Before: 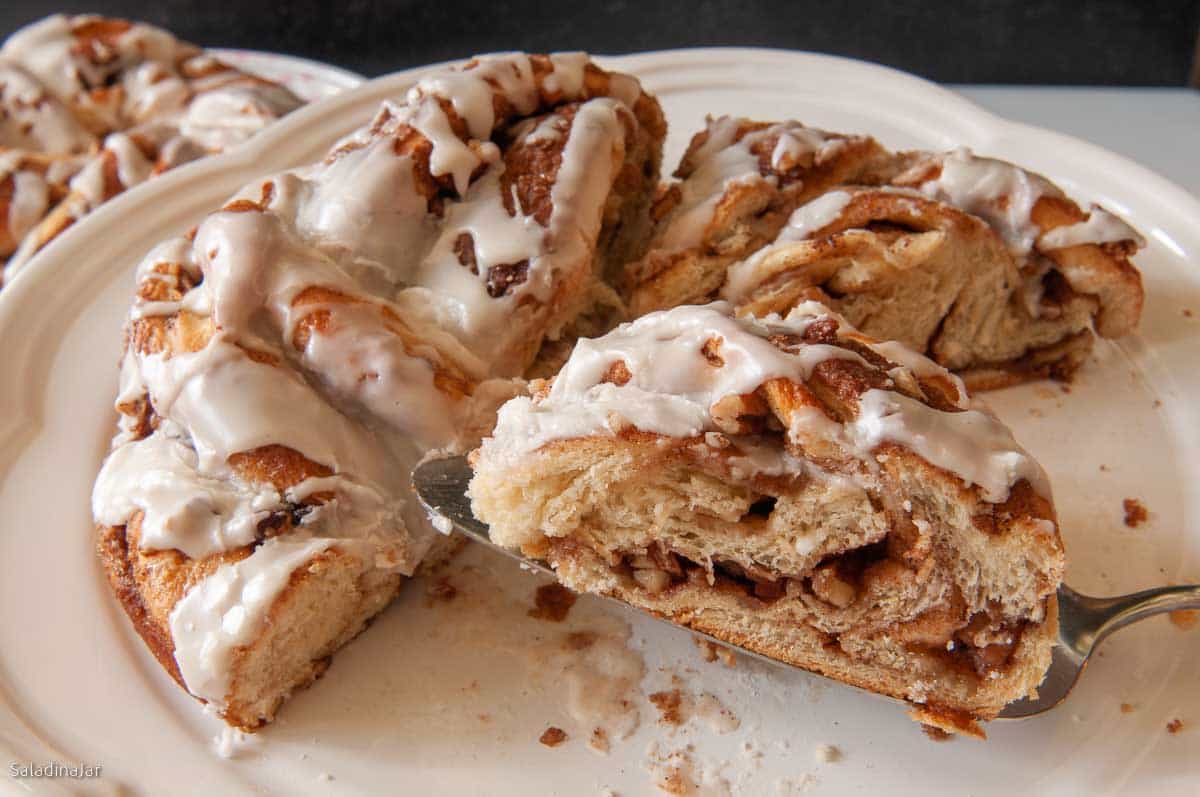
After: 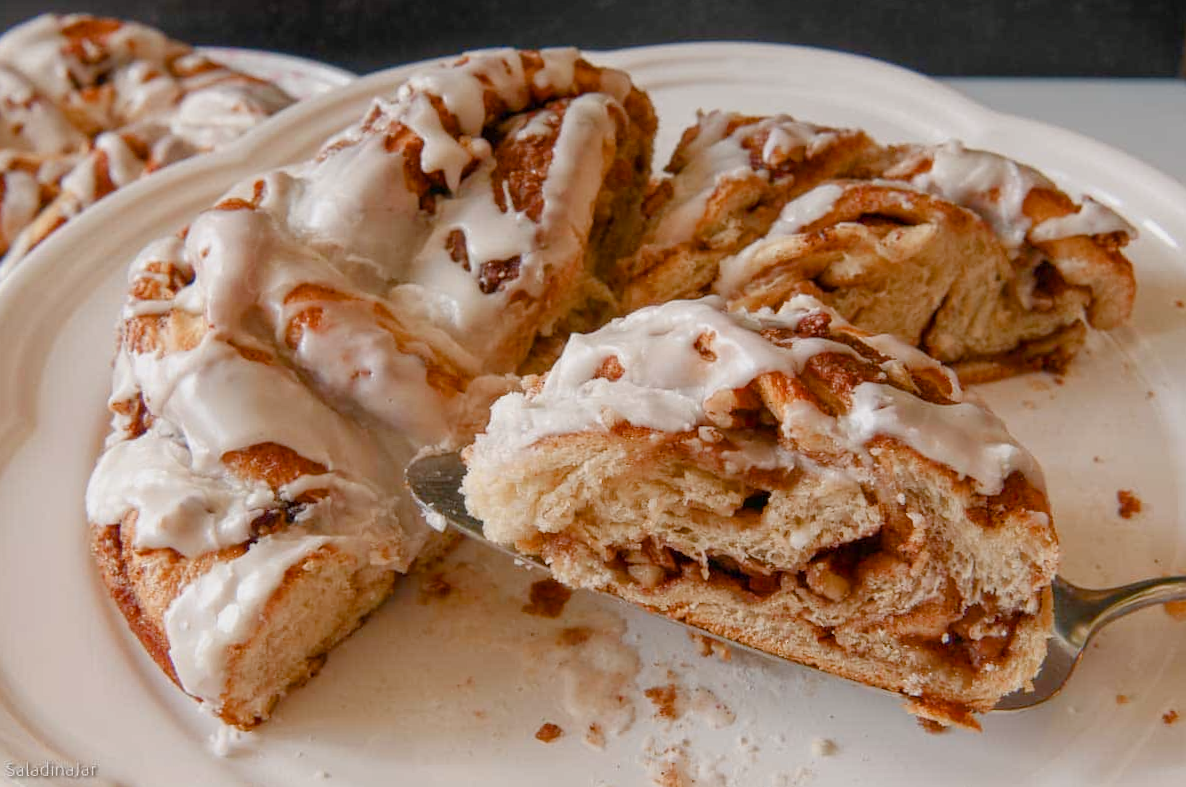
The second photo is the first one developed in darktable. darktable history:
color balance rgb: shadows lift › chroma 1%, shadows lift › hue 113°, highlights gain › chroma 0.2%, highlights gain › hue 333°, perceptual saturation grading › global saturation 20%, perceptual saturation grading › highlights -50%, perceptual saturation grading › shadows 25%, contrast -10%
rotate and perspective: rotation -0.45°, automatic cropping original format, crop left 0.008, crop right 0.992, crop top 0.012, crop bottom 0.988
